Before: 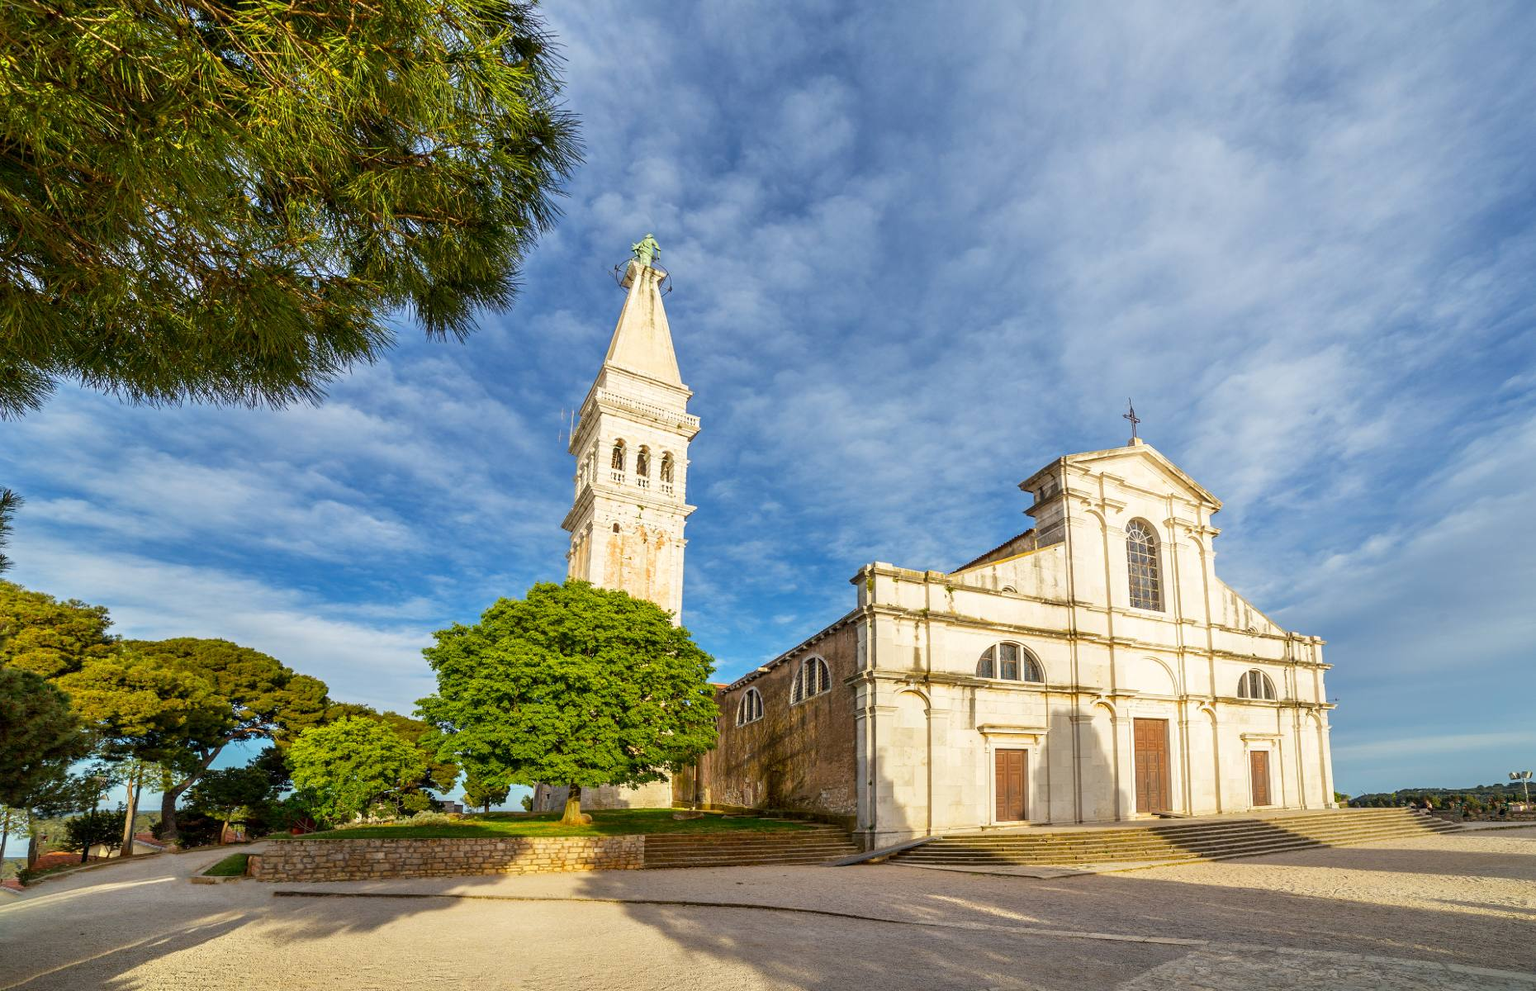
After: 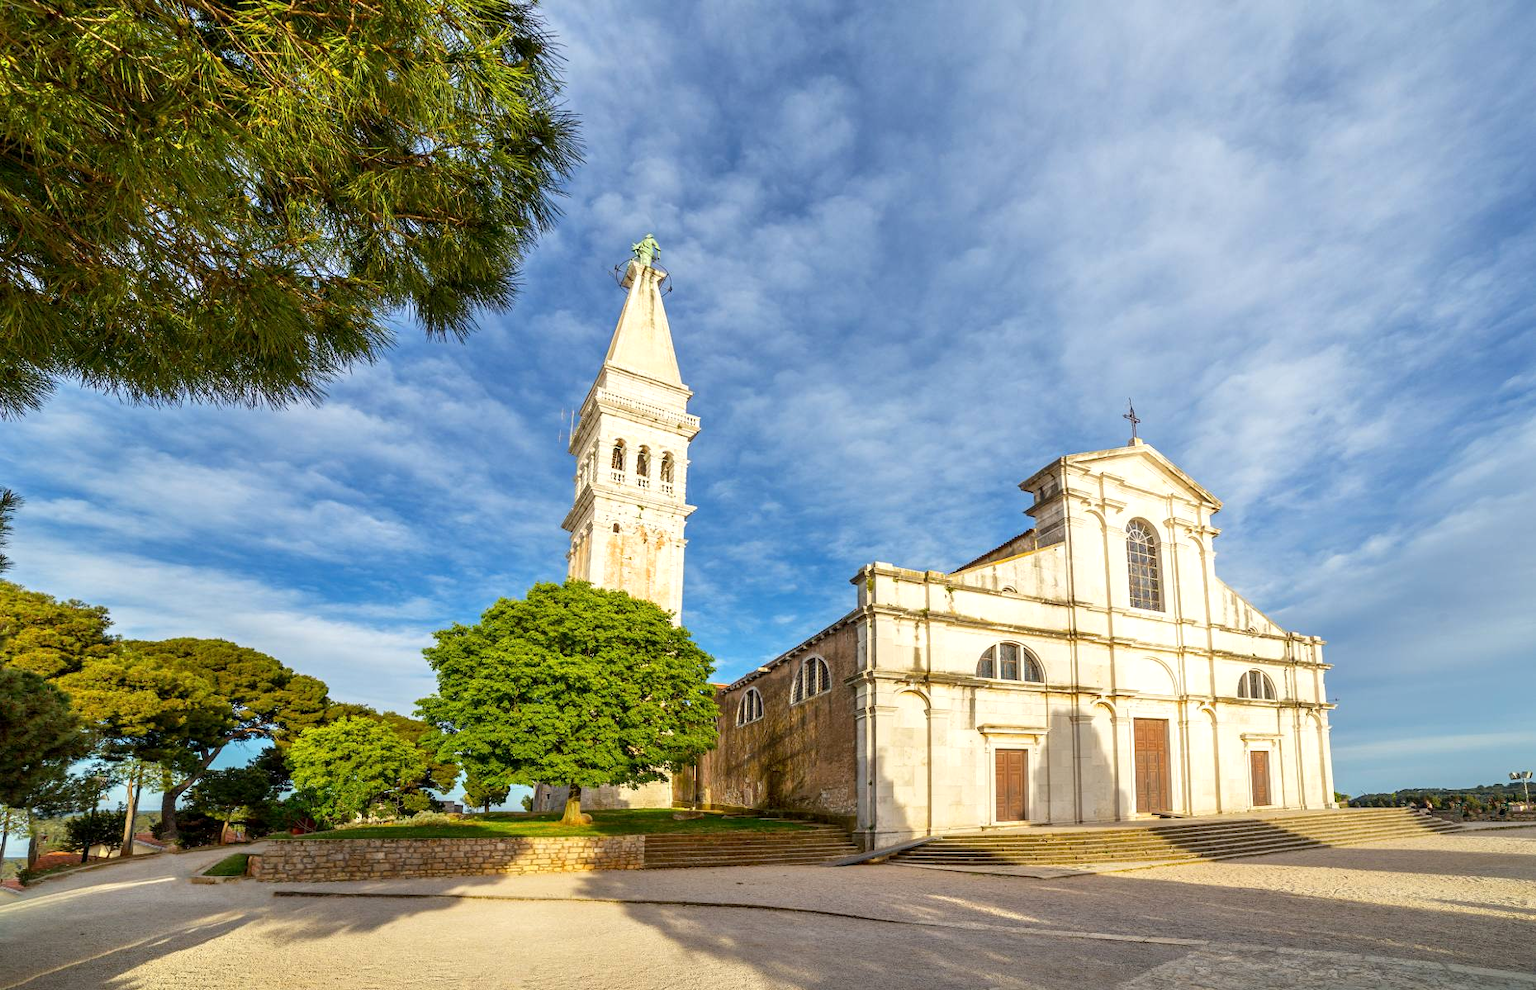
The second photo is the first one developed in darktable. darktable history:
exposure: black level correction 0.001, exposure 0.192 EV, compensate highlight preservation false
color correction: highlights b* -0.035, saturation 0.99
